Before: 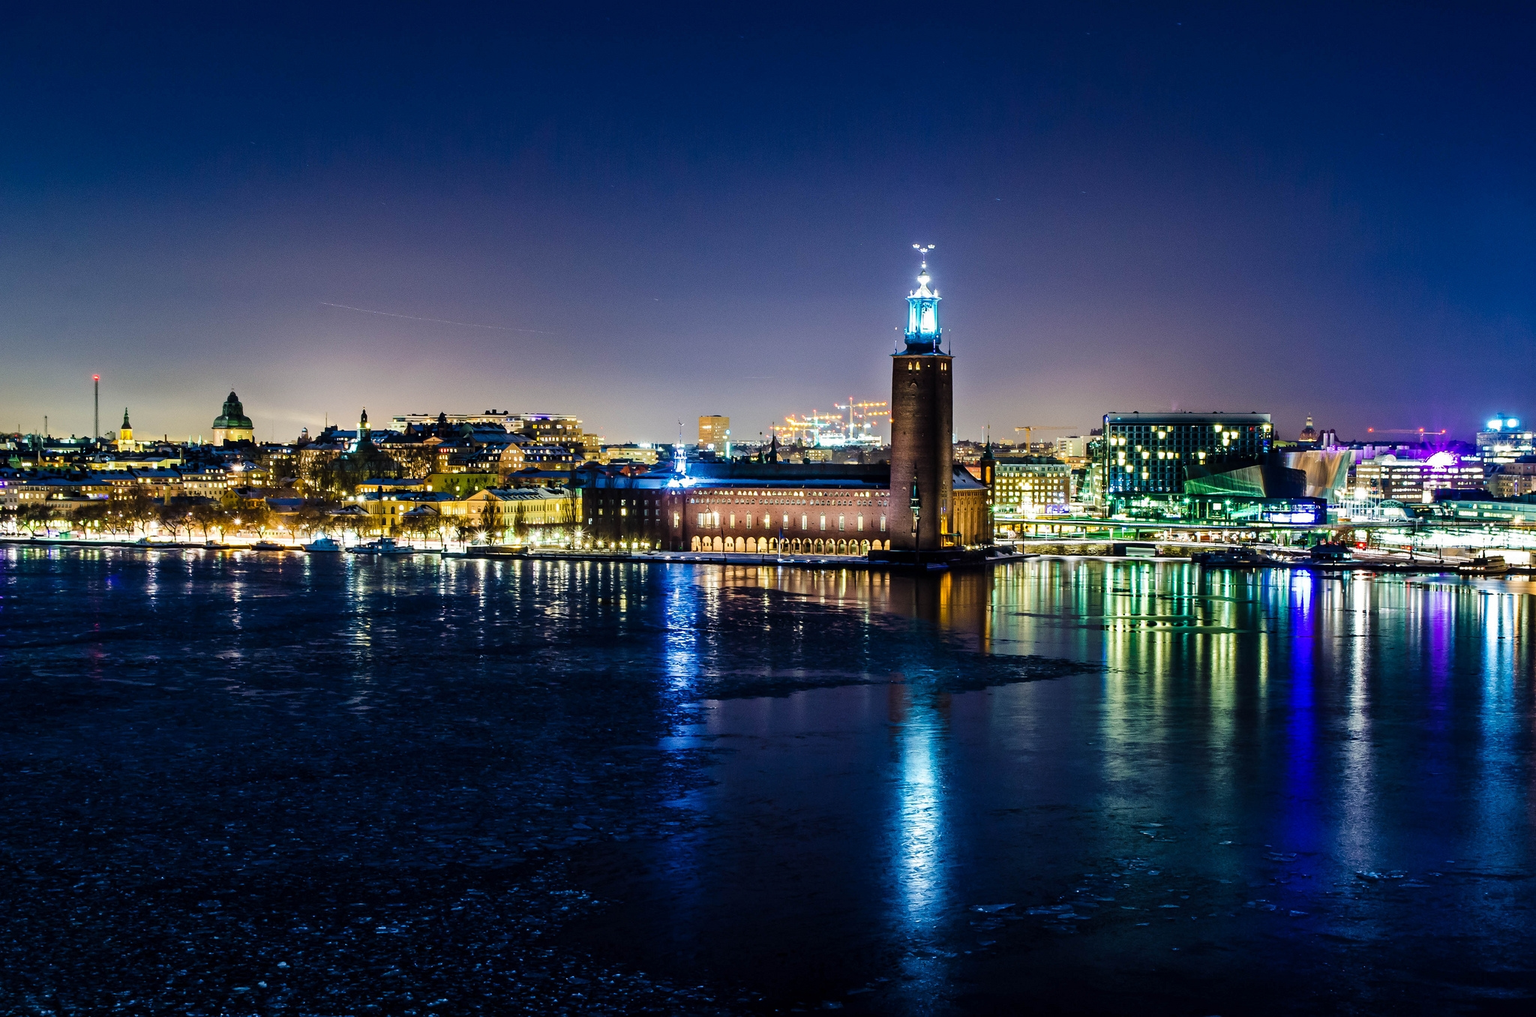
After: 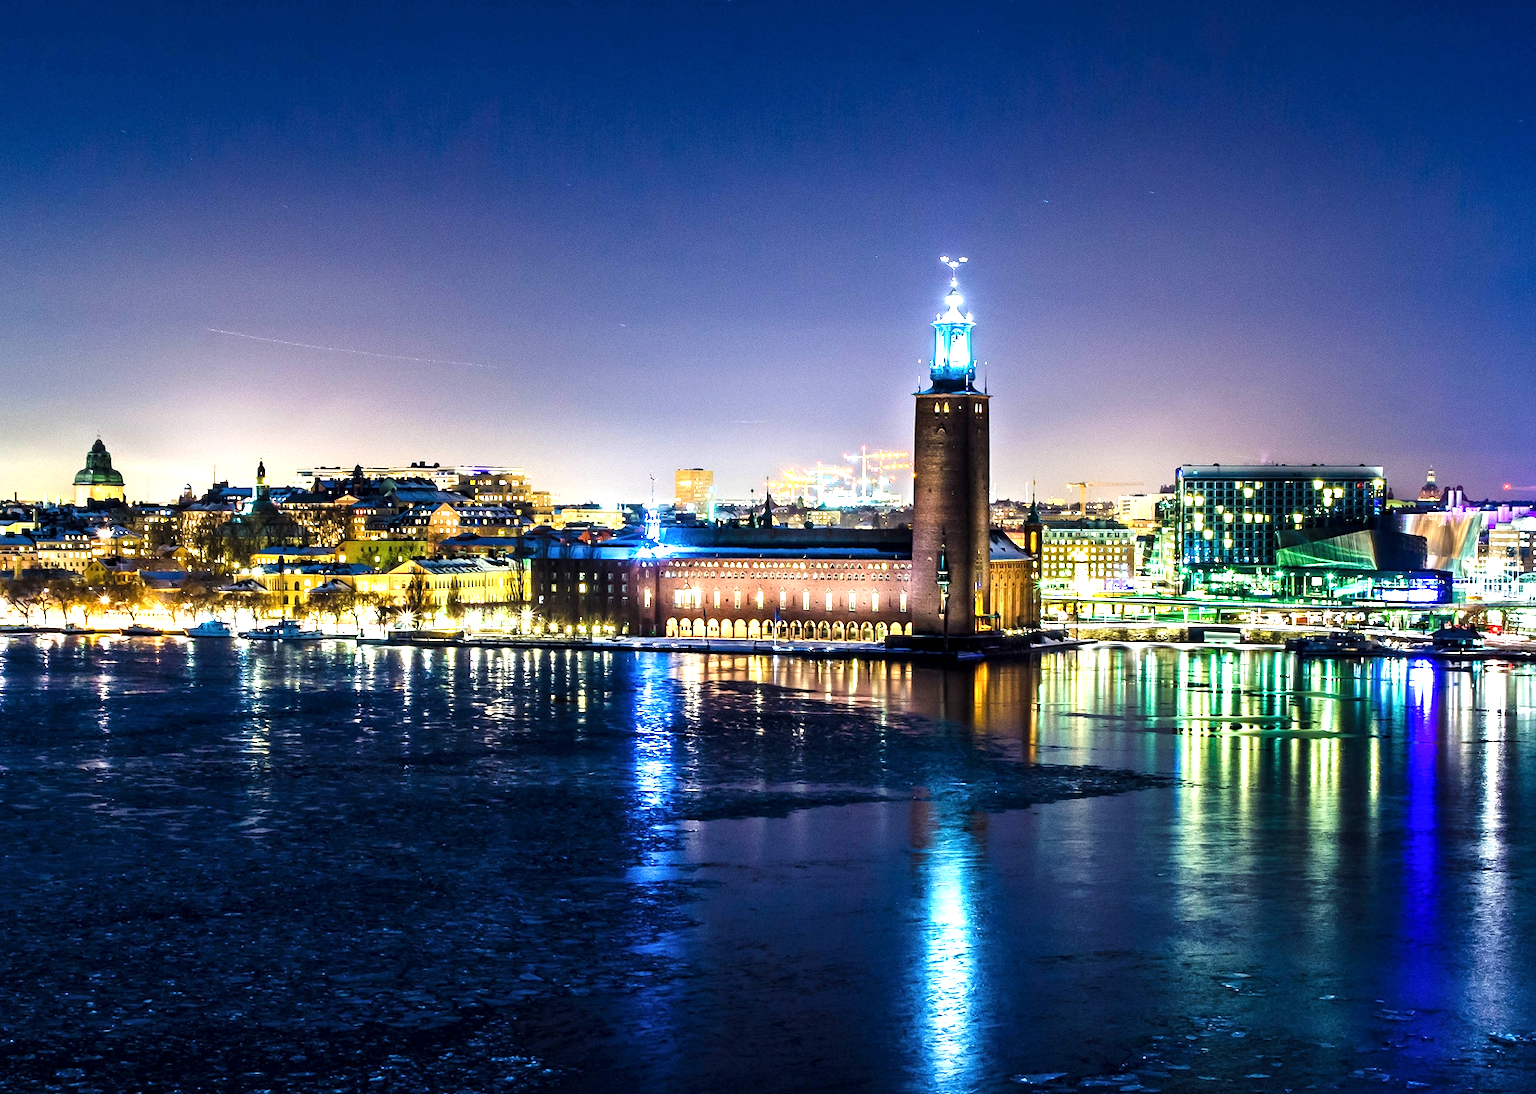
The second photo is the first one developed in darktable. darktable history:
tone equalizer: mask exposure compensation -0.496 EV
crop: left 9.98%, top 3.617%, right 9.195%, bottom 9.382%
local contrast: highlights 106%, shadows 100%, detail 119%, midtone range 0.2
exposure: exposure 1 EV, compensate highlight preservation false
